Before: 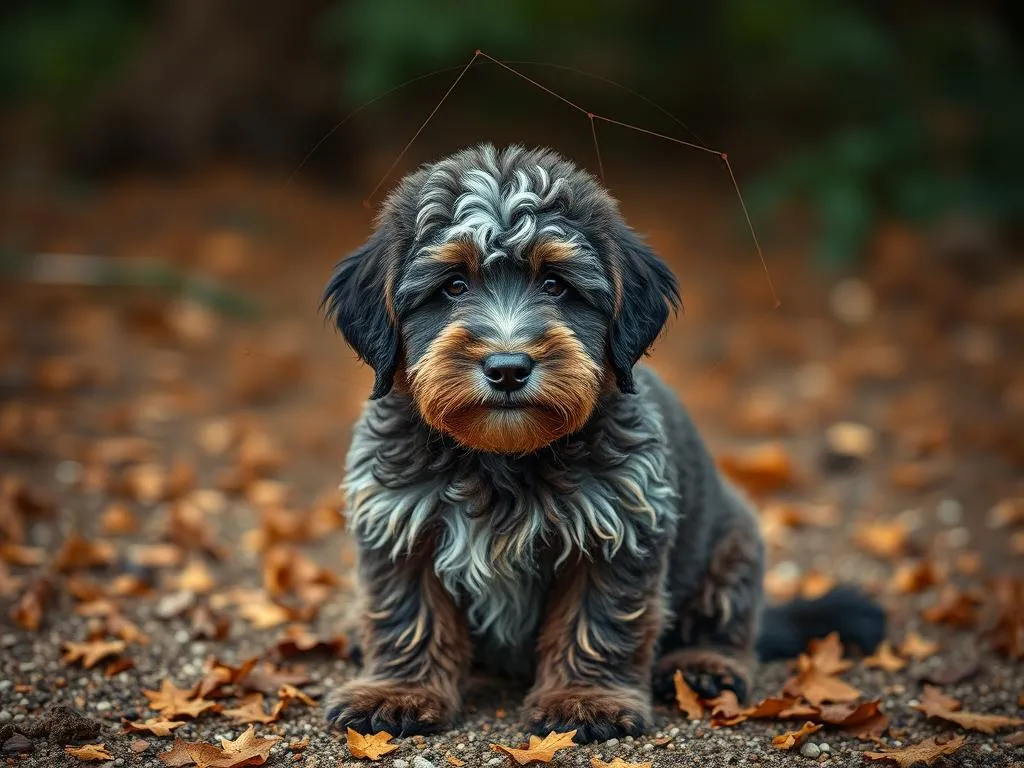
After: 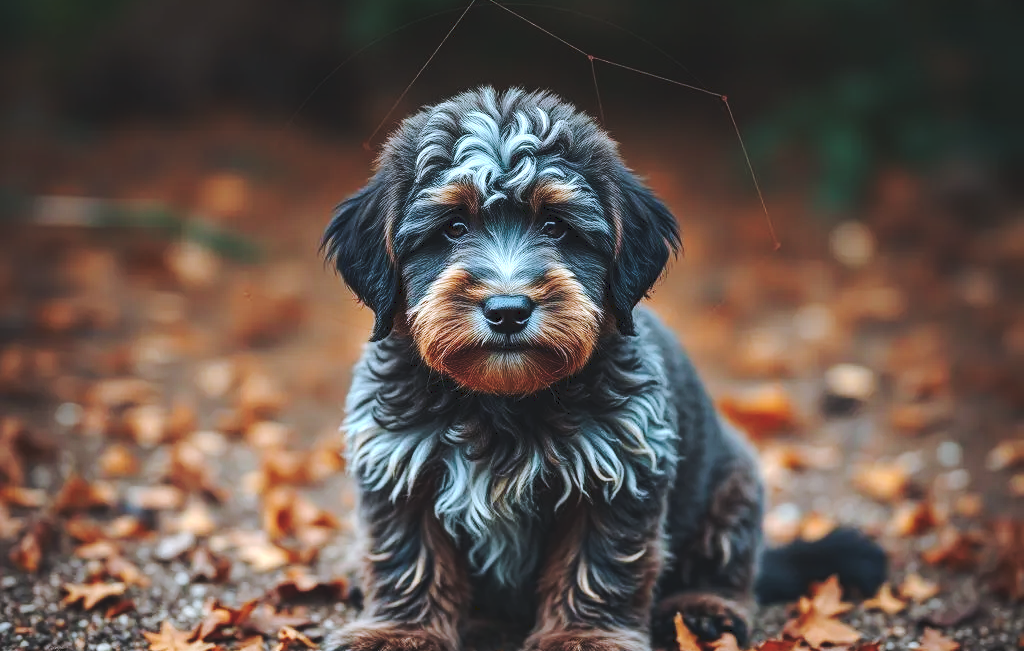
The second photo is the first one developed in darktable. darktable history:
color correction: highlights a* -2.03, highlights b* -18.37
crop: top 7.59%, bottom 7.611%
tone curve: curves: ch0 [(0, 0) (0.003, 0.1) (0.011, 0.101) (0.025, 0.11) (0.044, 0.126) (0.069, 0.14) (0.1, 0.158) (0.136, 0.18) (0.177, 0.206) (0.224, 0.243) (0.277, 0.293) (0.335, 0.36) (0.399, 0.446) (0.468, 0.537) (0.543, 0.618) (0.623, 0.694) (0.709, 0.763) (0.801, 0.836) (0.898, 0.908) (1, 1)], preserve colors none
tone equalizer: -8 EV -0.445 EV, -7 EV -0.382 EV, -6 EV -0.369 EV, -5 EV -0.198 EV, -3 EV 0.204 EV, -2 EV 0.354 EV, -1 EV 0.363 EV, +0 EV 0.422 EV, mask exposure compensation -0.491 EV
